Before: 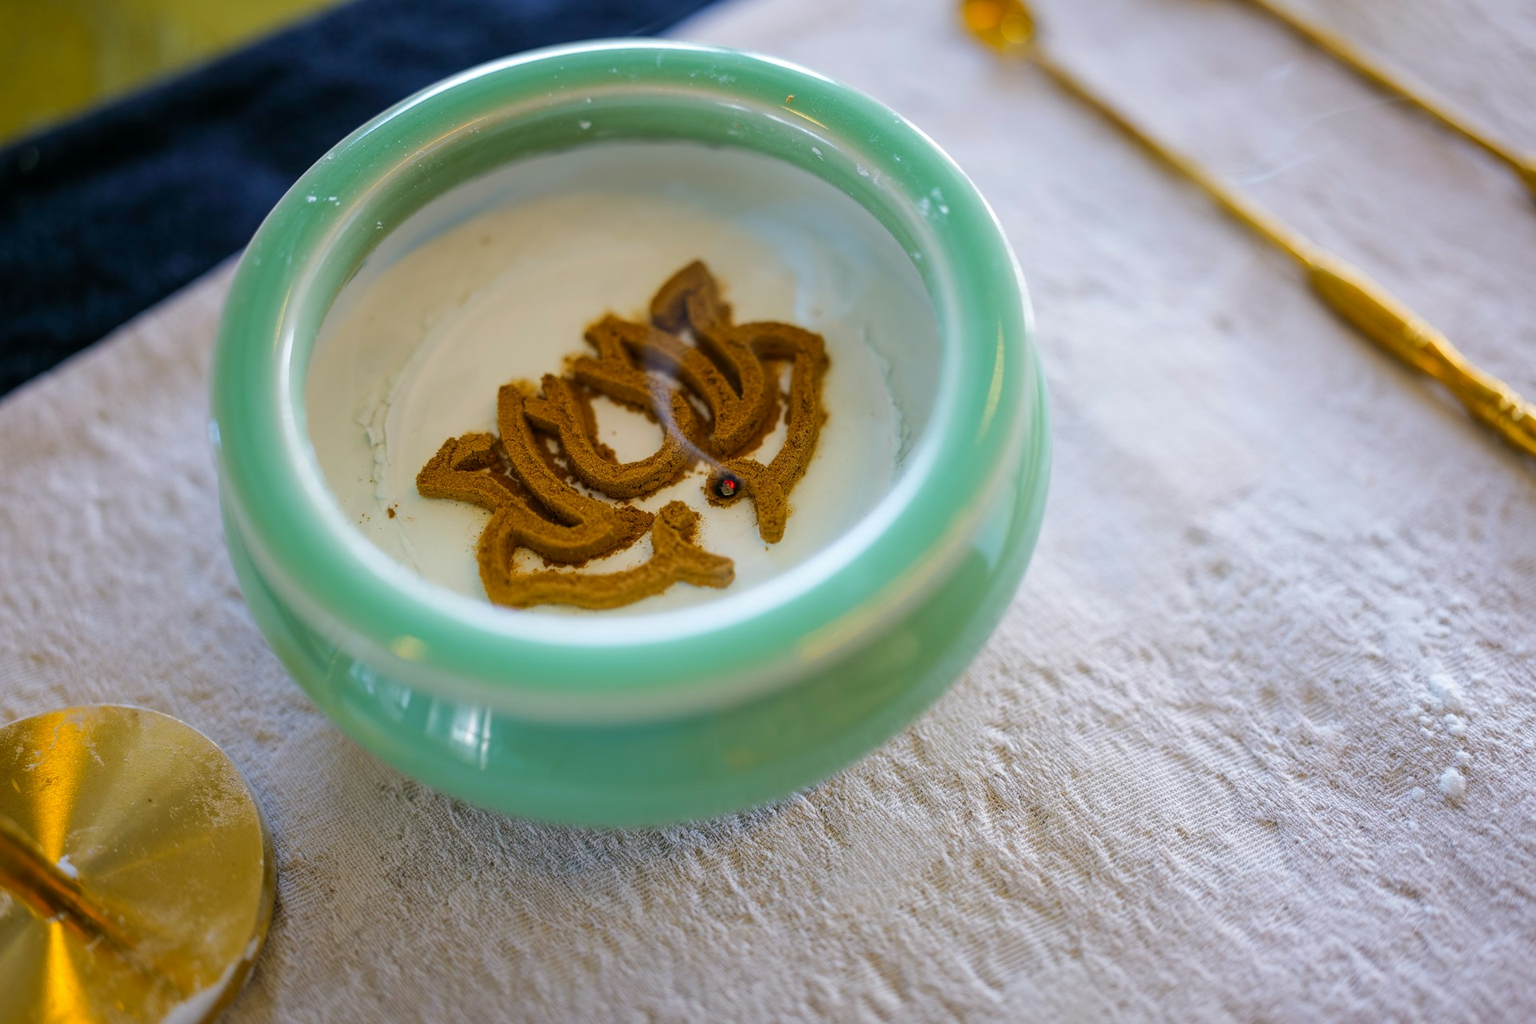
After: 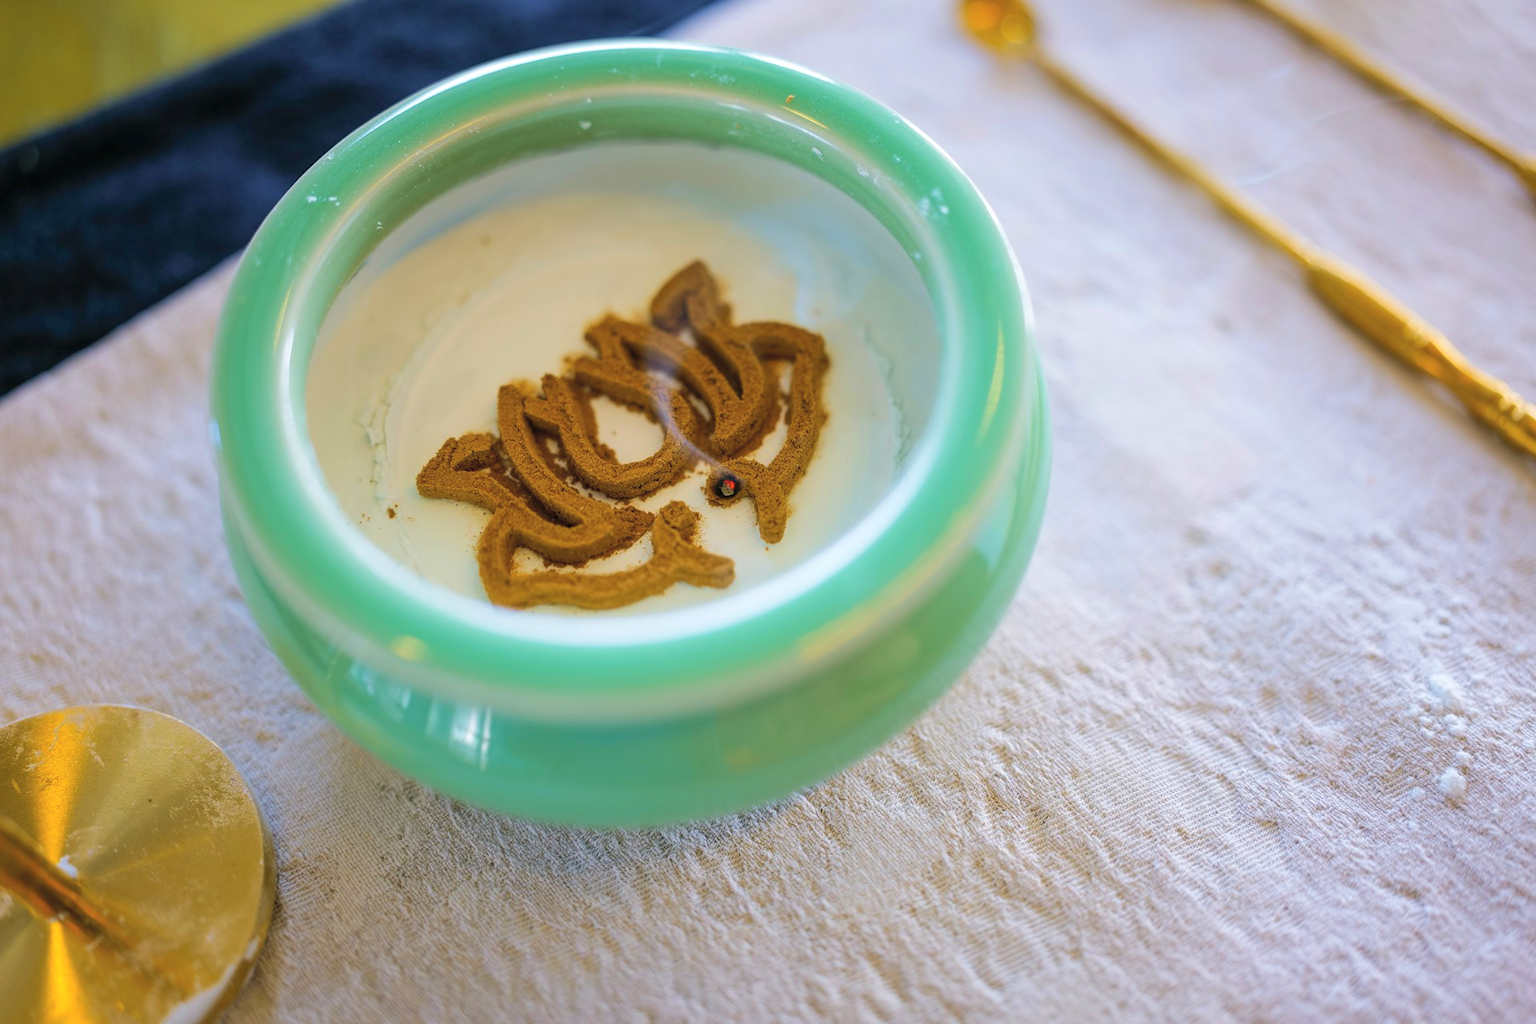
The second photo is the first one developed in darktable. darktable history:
velvia: on, module defaults
contrast brightness saturation: brightness 0.13
